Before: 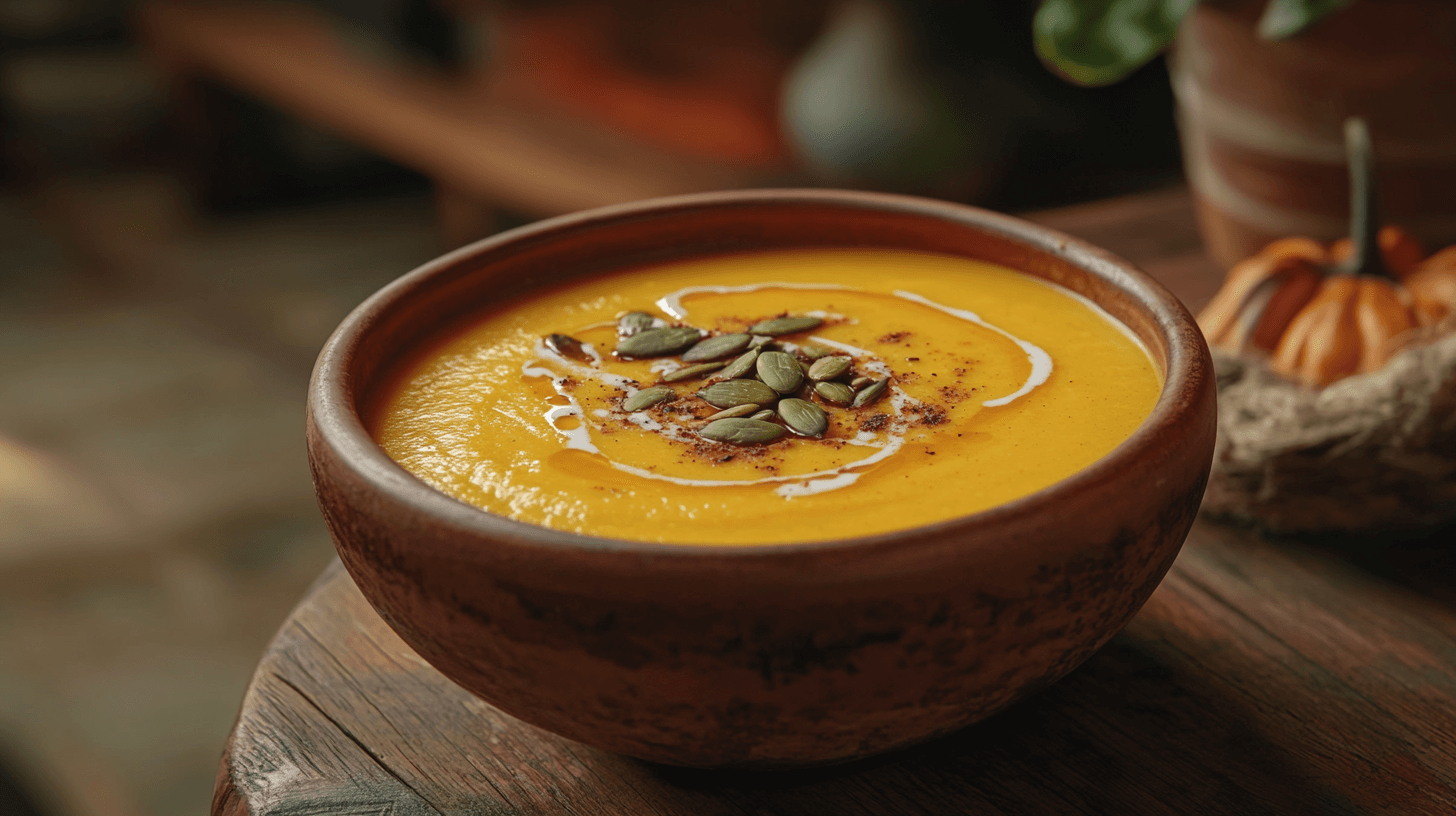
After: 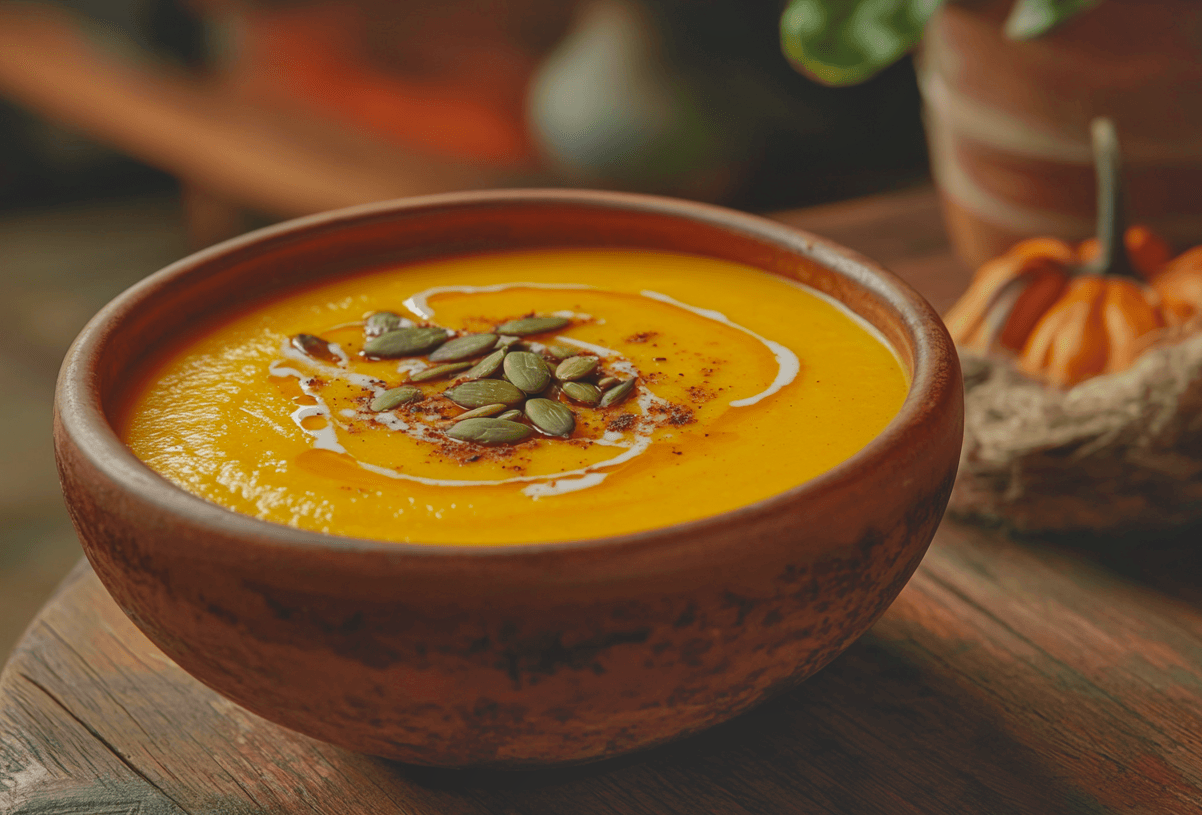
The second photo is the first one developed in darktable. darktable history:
crop: left 17.444%, bottom 0.029%
shadows and highlights: white point adjustment 0.153, highlights -69.62, soften with gaussian
contrast brightness saturation: contrast -0.178, saturation 0.19
